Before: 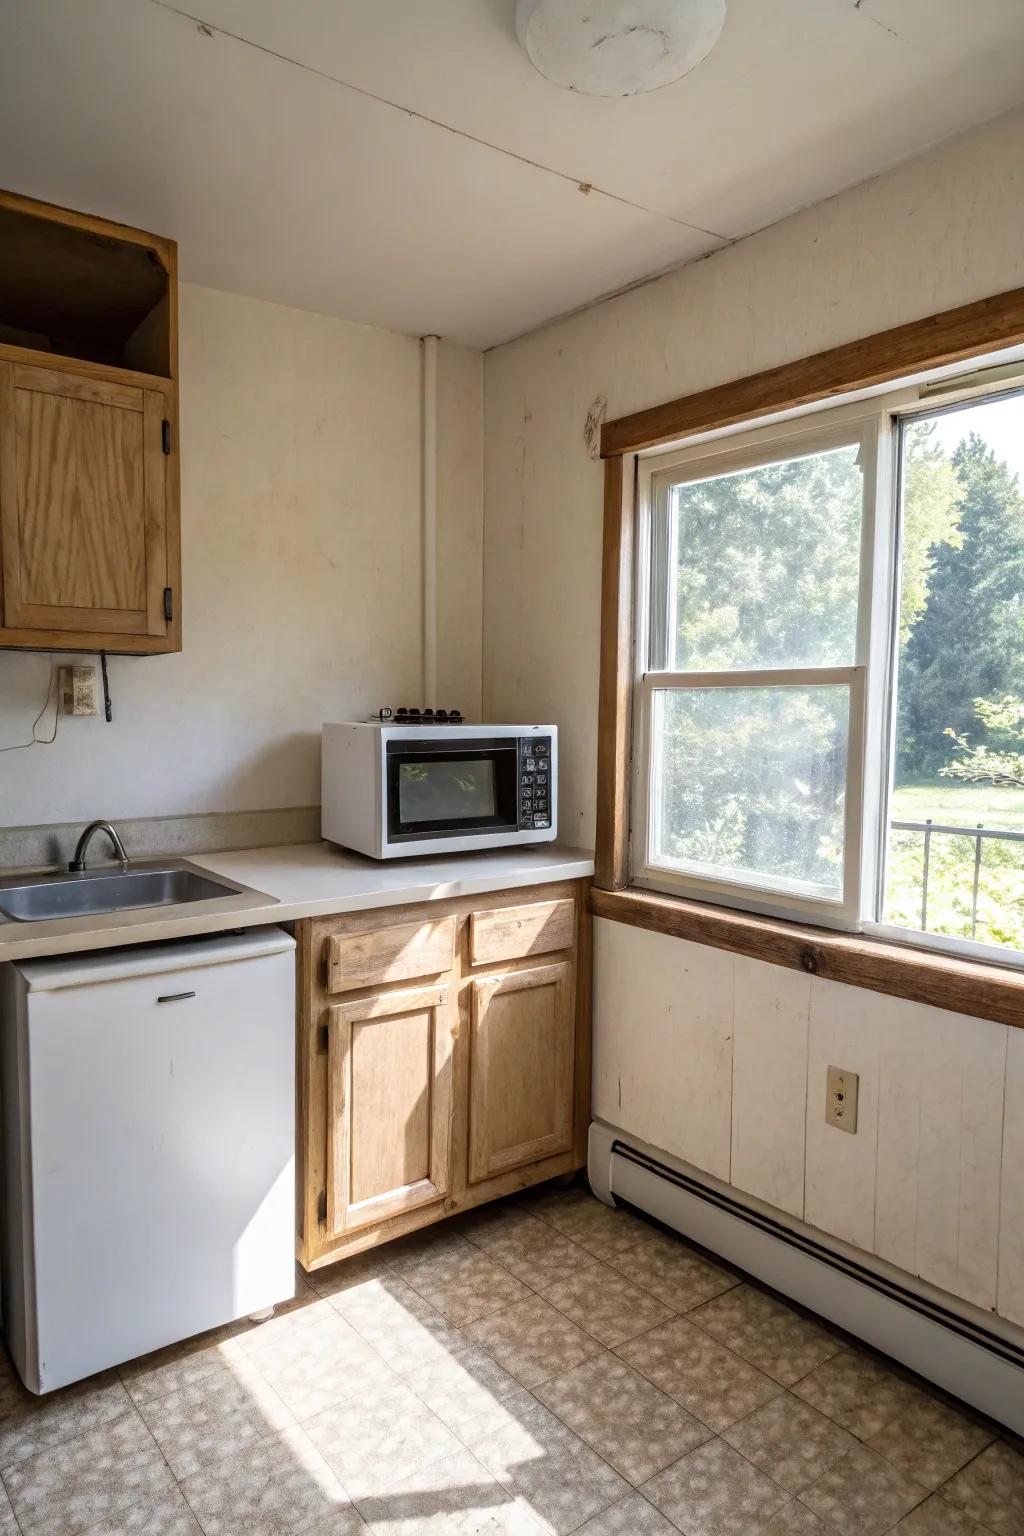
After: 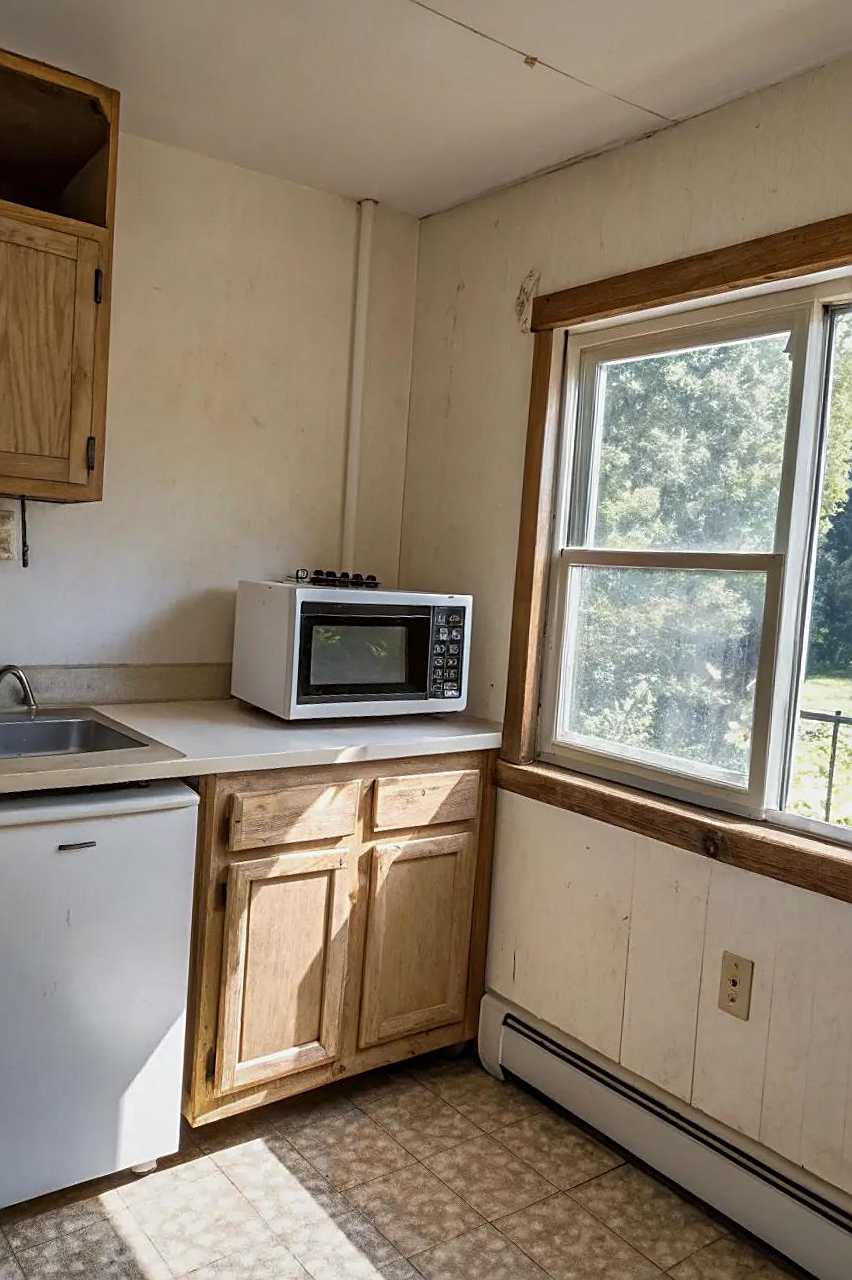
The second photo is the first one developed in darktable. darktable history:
shadows and highlights: white point adjustment -3.67, highlights -63.64, soften with gaussian
sharpen: on, module defaults
crop and rotate: angle -3.22°, left 5.065%, top 5.179%, right 4.787%, bottom 4.533%
